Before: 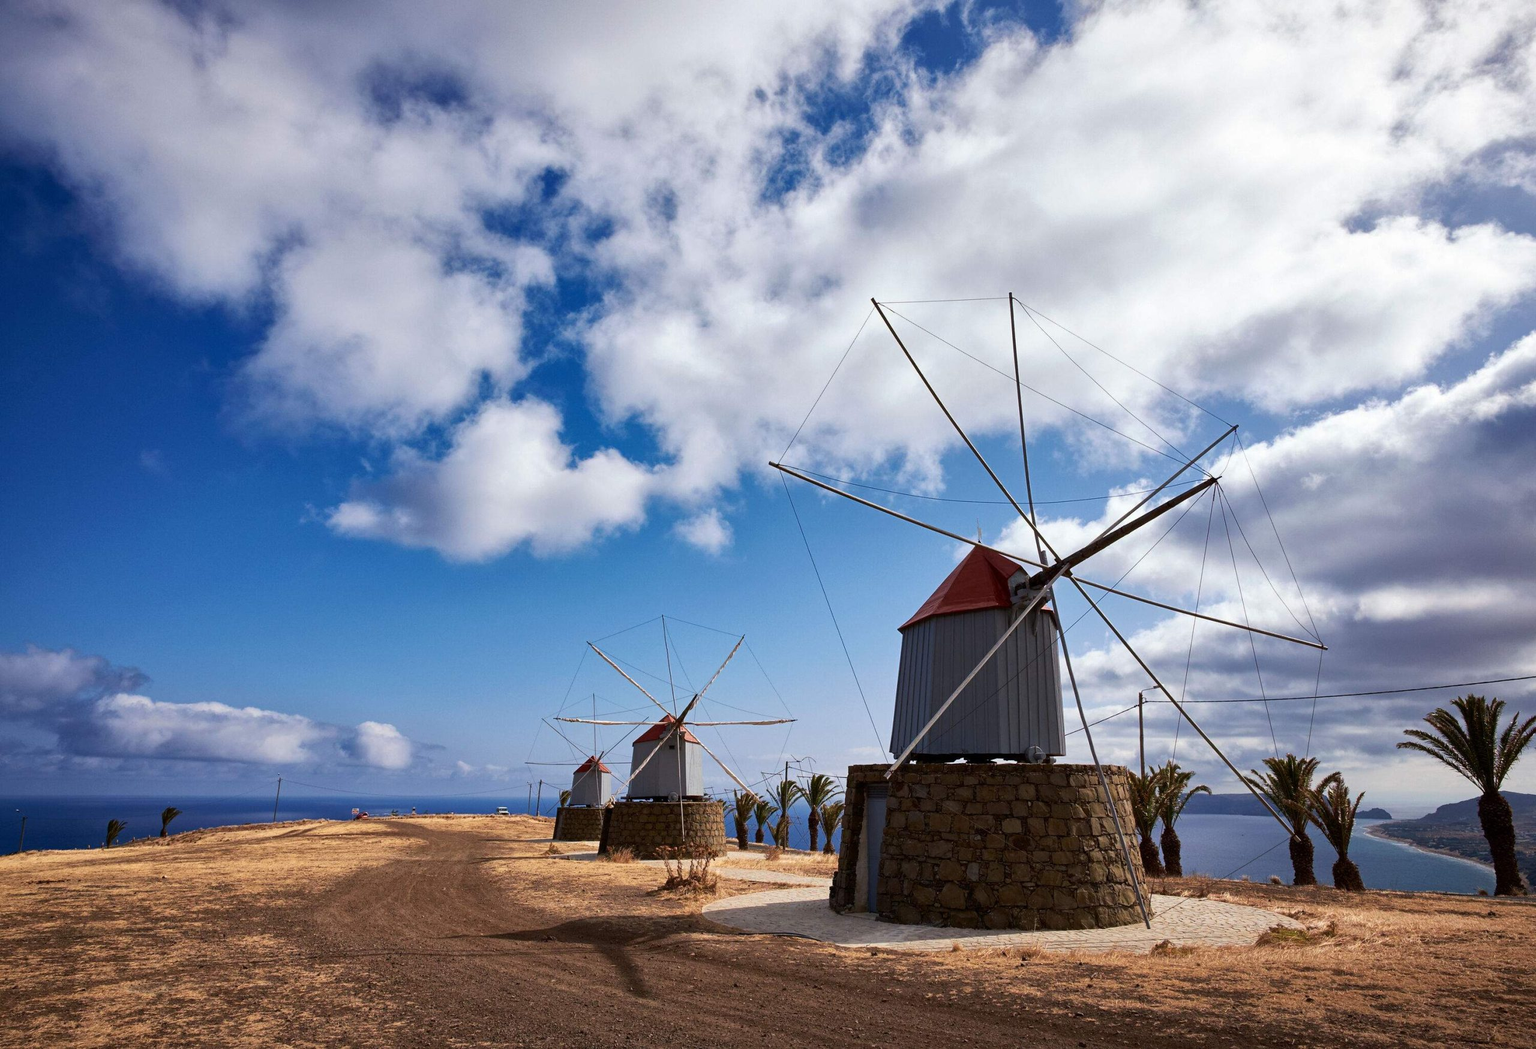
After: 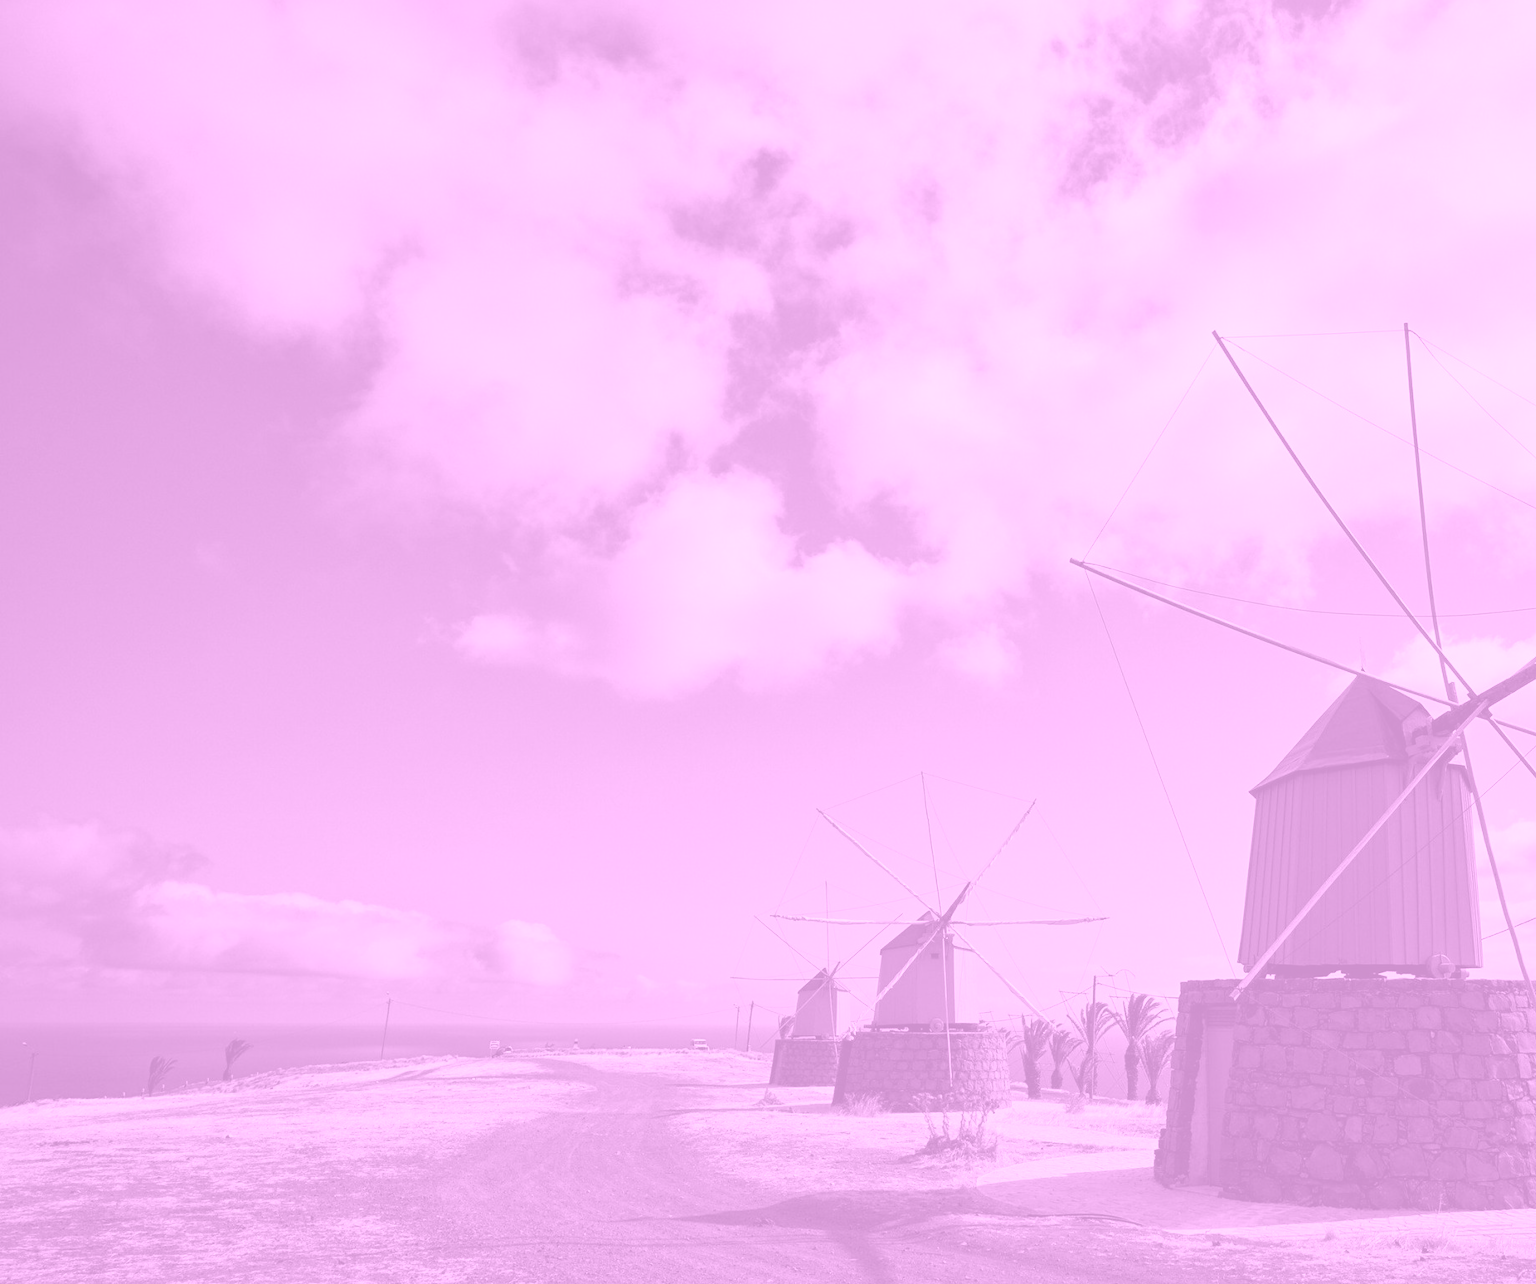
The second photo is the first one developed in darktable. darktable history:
colorize: hue 331.2°, saturation 69%, source mix 30.28%, lightness 69.02%, version 1
crop: top 5.803%, right 27.864%, bottom 5.804%
velvia: strength 21.76%
